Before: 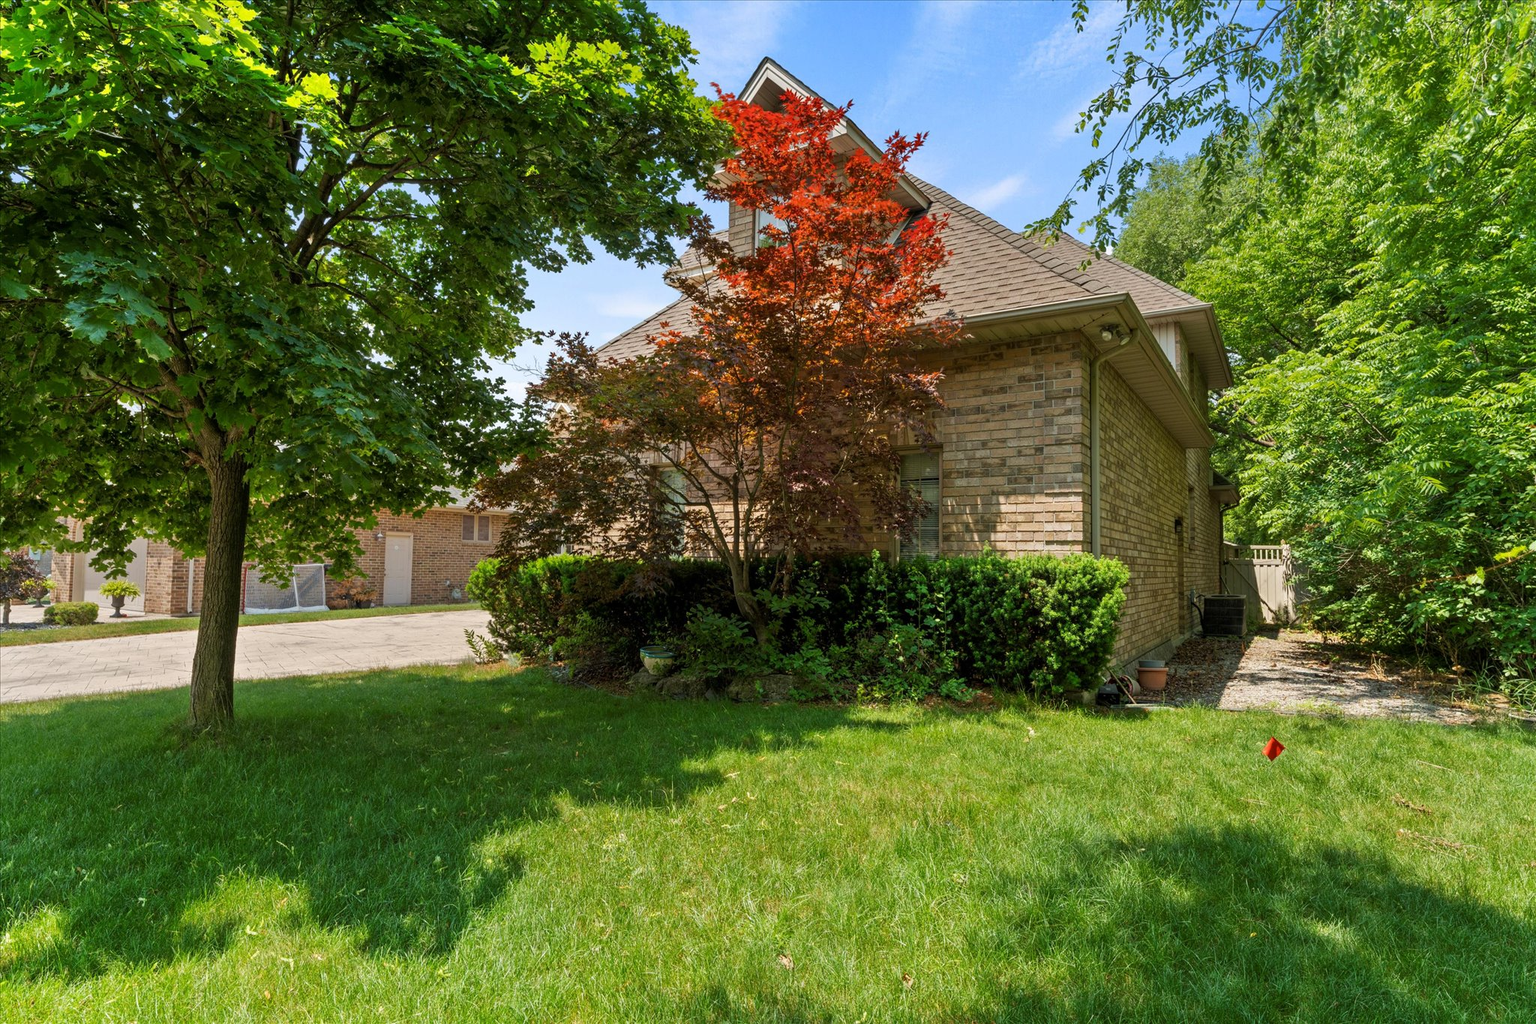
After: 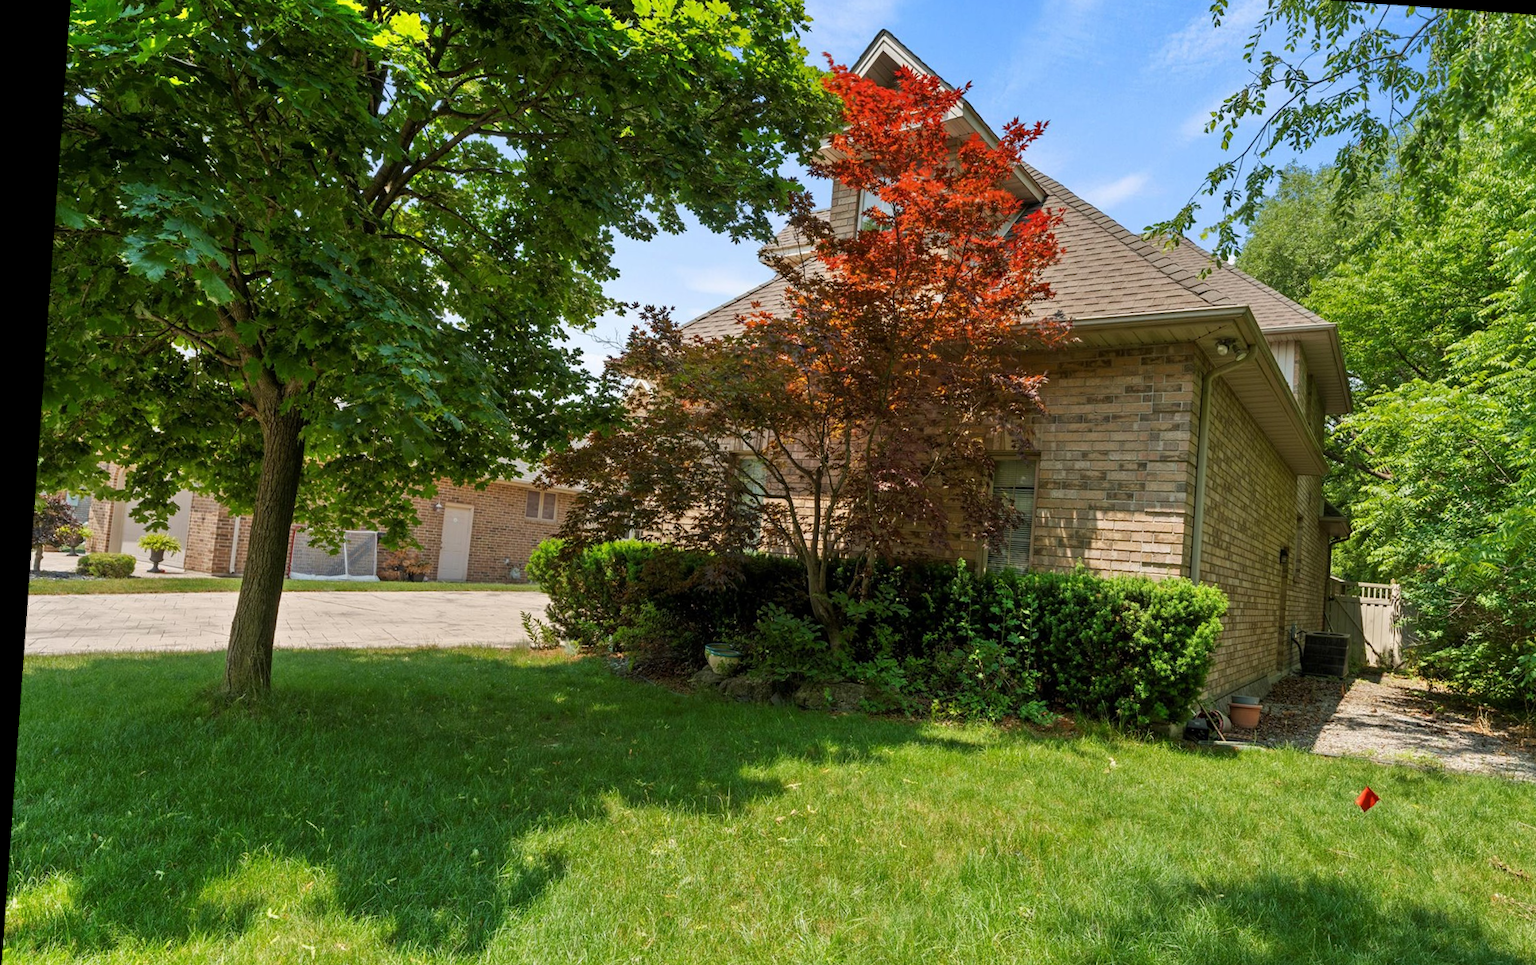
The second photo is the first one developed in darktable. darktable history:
rotate and perspective: rotation 4.1°, automatic cropping off
crop: top 7.49%, right 9.717%, bottom 11.943%
